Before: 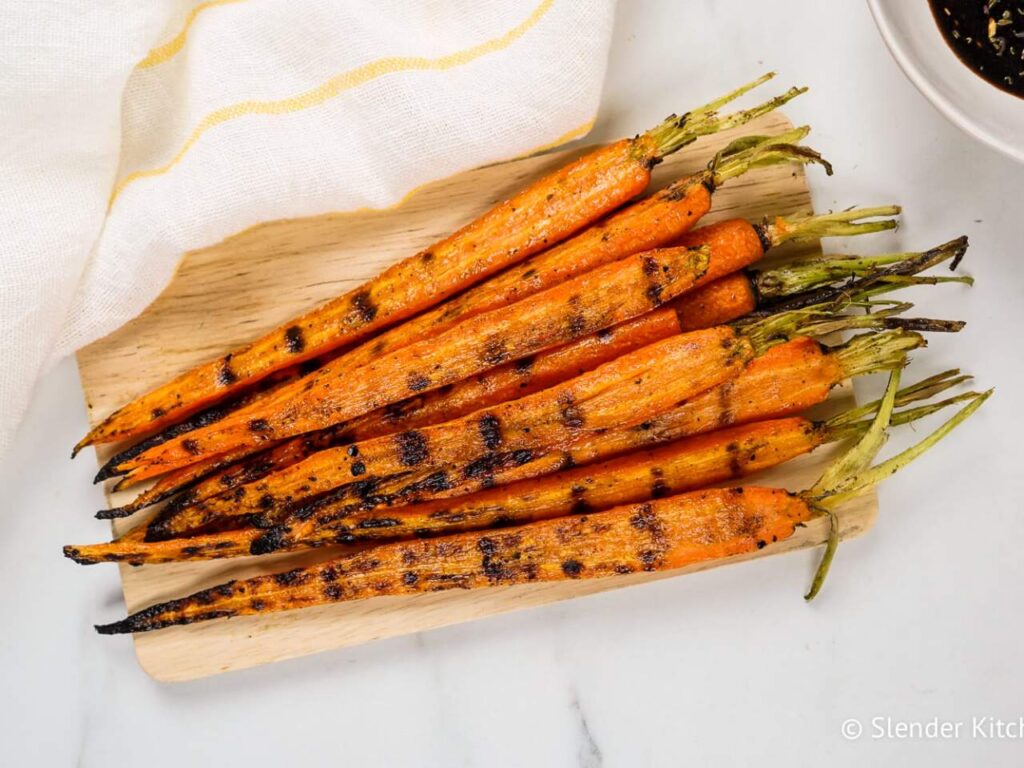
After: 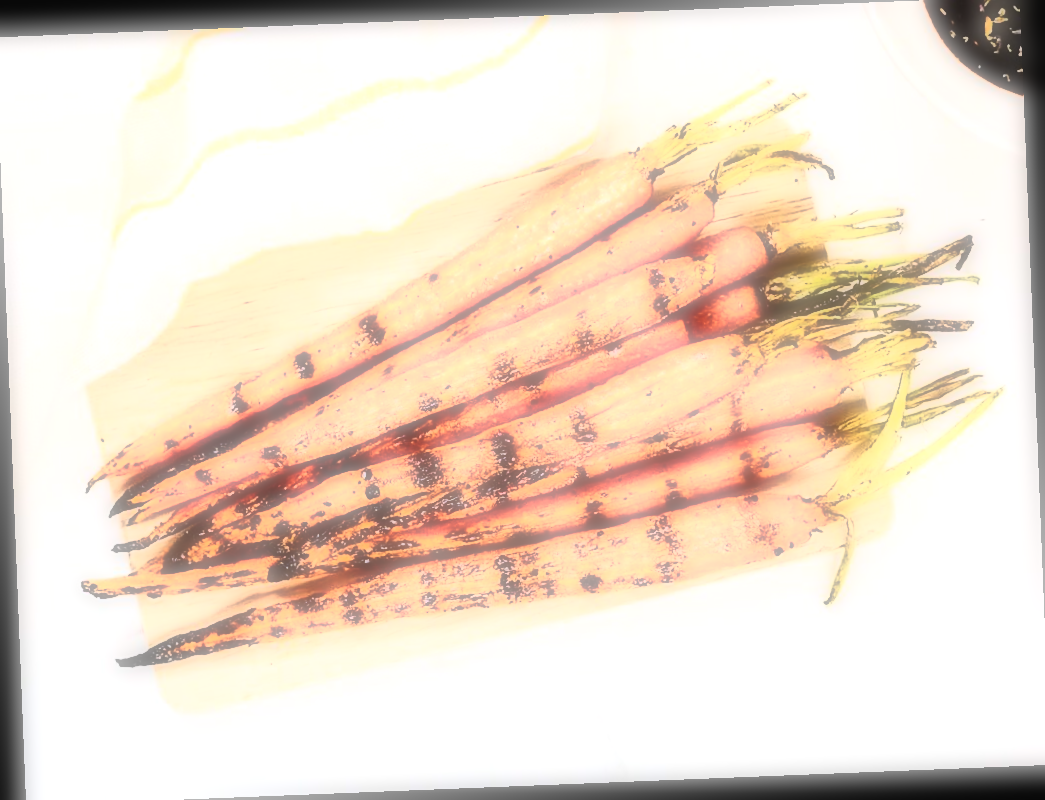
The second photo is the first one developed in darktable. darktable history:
crop: left 0.434%, top 0.485%, right 0.244%, bottom 0.386%
contrast brightness saturation: contrast 0.62, brightness 0.34, saturation 0.14
rotate and perspective: rotation -2.29°, automatic cropping off
sharpen: on, module defaults
local contrast: mode bilateral grid, contrast 15, coarseness 36, detail 105%, midtone range 0.2
soften: on, module defaults
exposure: black level correction -0.001, exposure 0.9 EV, compensate exposure bias true, compensate highlight preservation false
